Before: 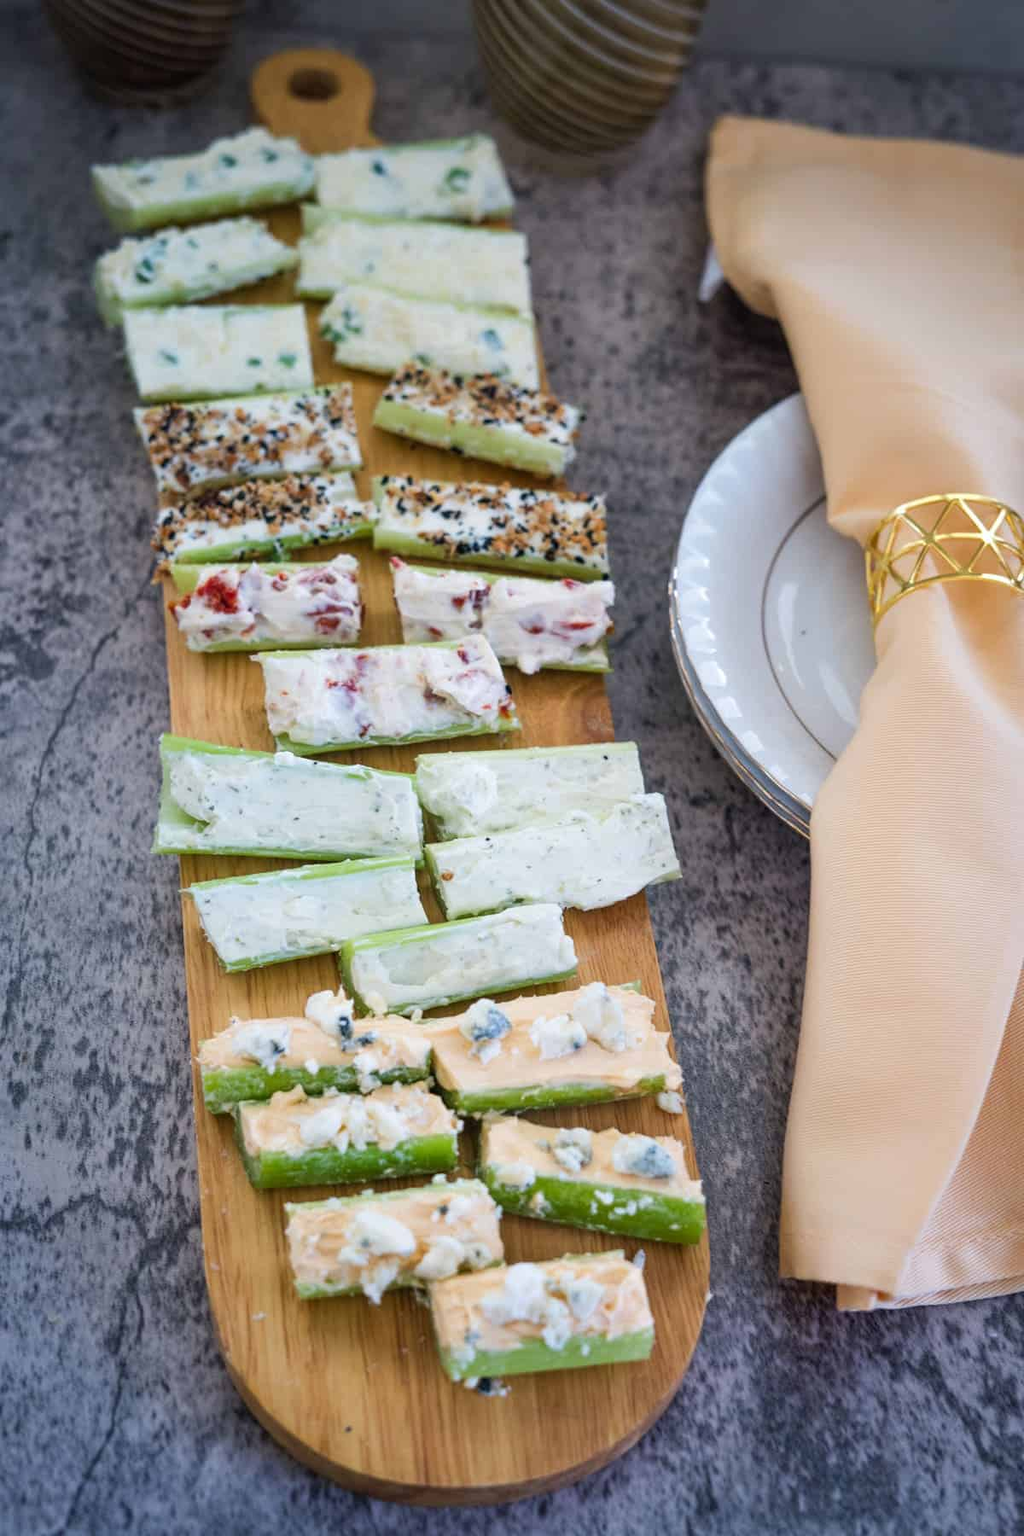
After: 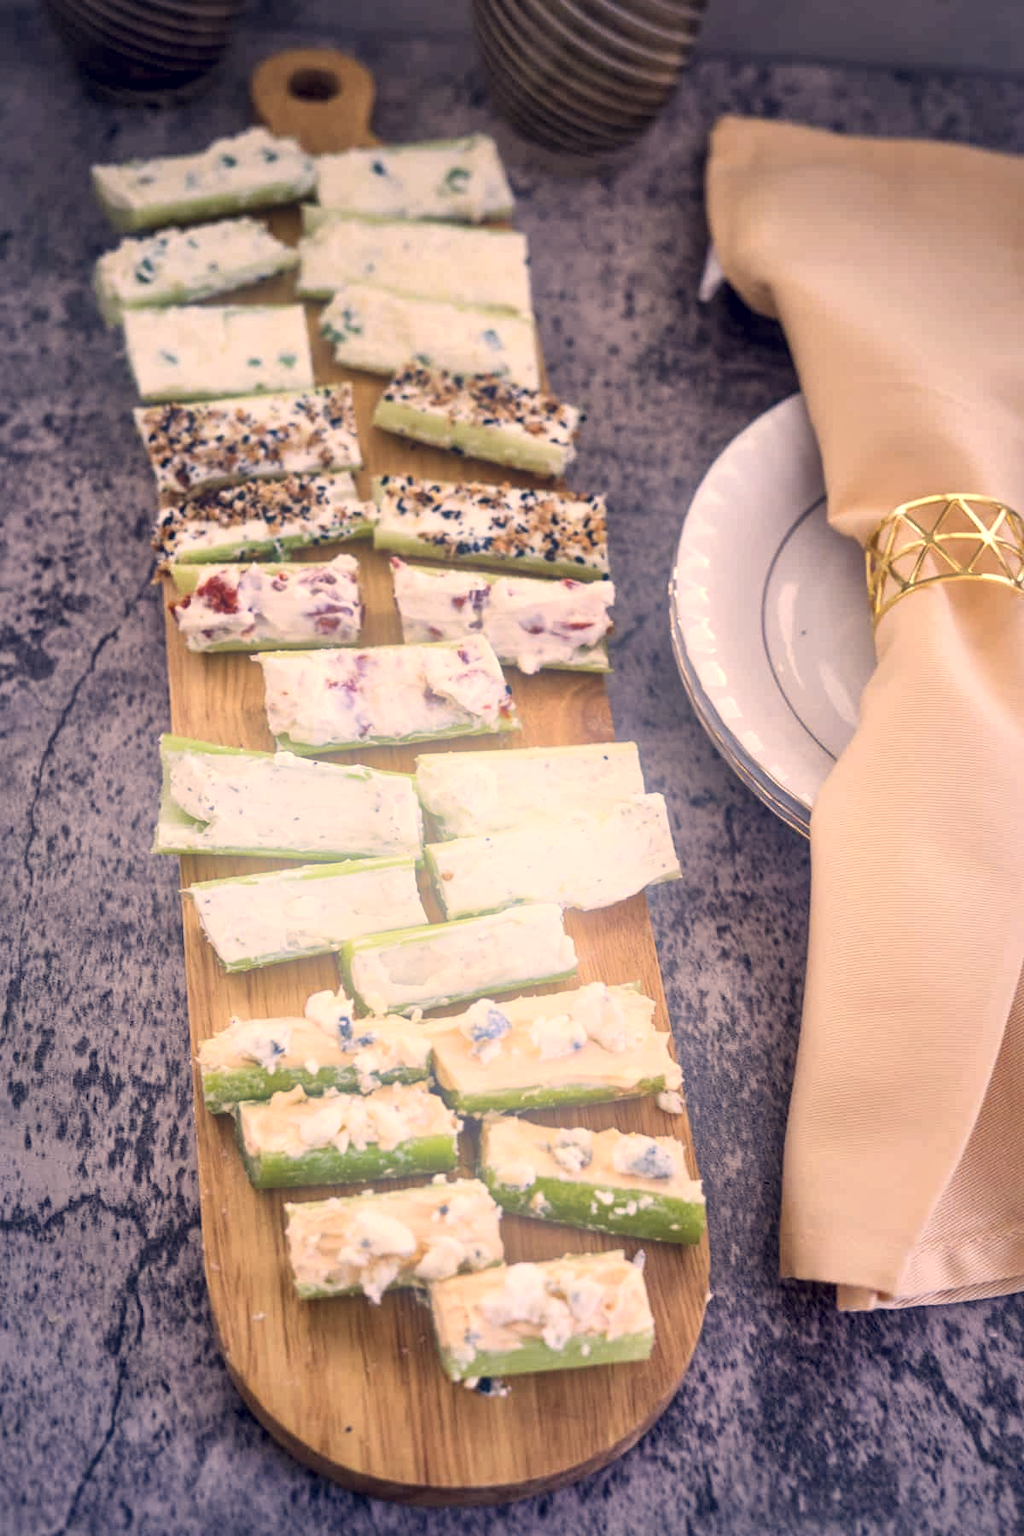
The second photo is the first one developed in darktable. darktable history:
color correction: highlights a* 19.59, highlights b* 27.49, shadows a* 3.46, shadows b* -17.28, saturation 0.73
local contrast: mode bilateral grid, contrast 25, coarseness 60, detail 151%, midtone range 0.2
bloom: size 16%, threshold 98%, strength 20%
